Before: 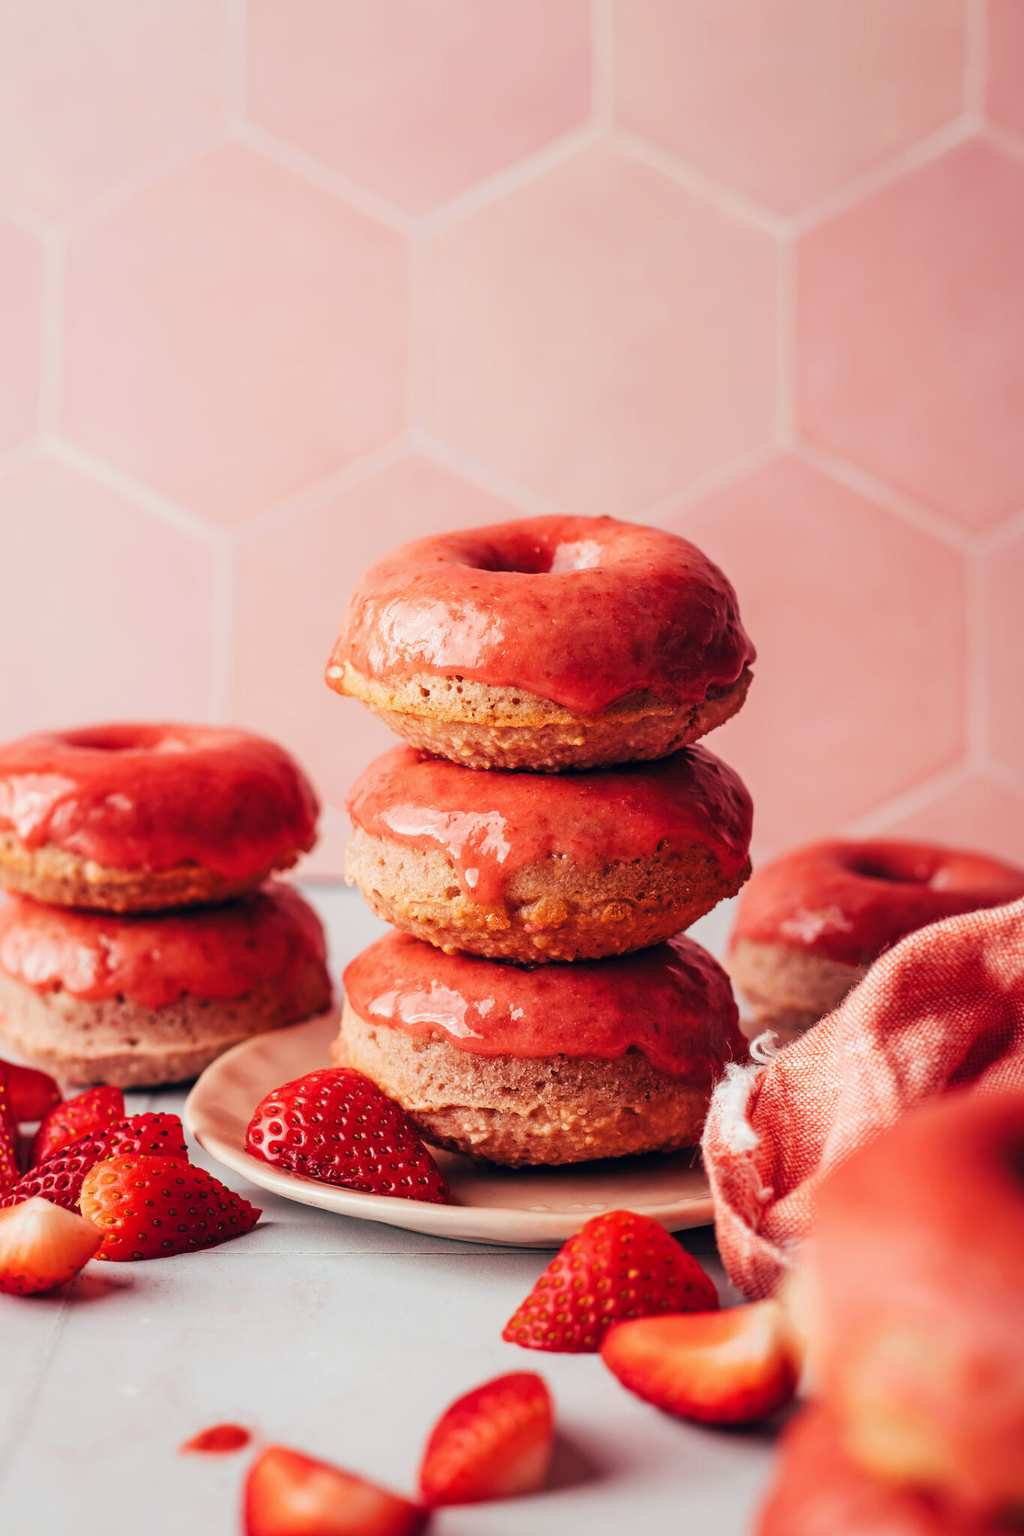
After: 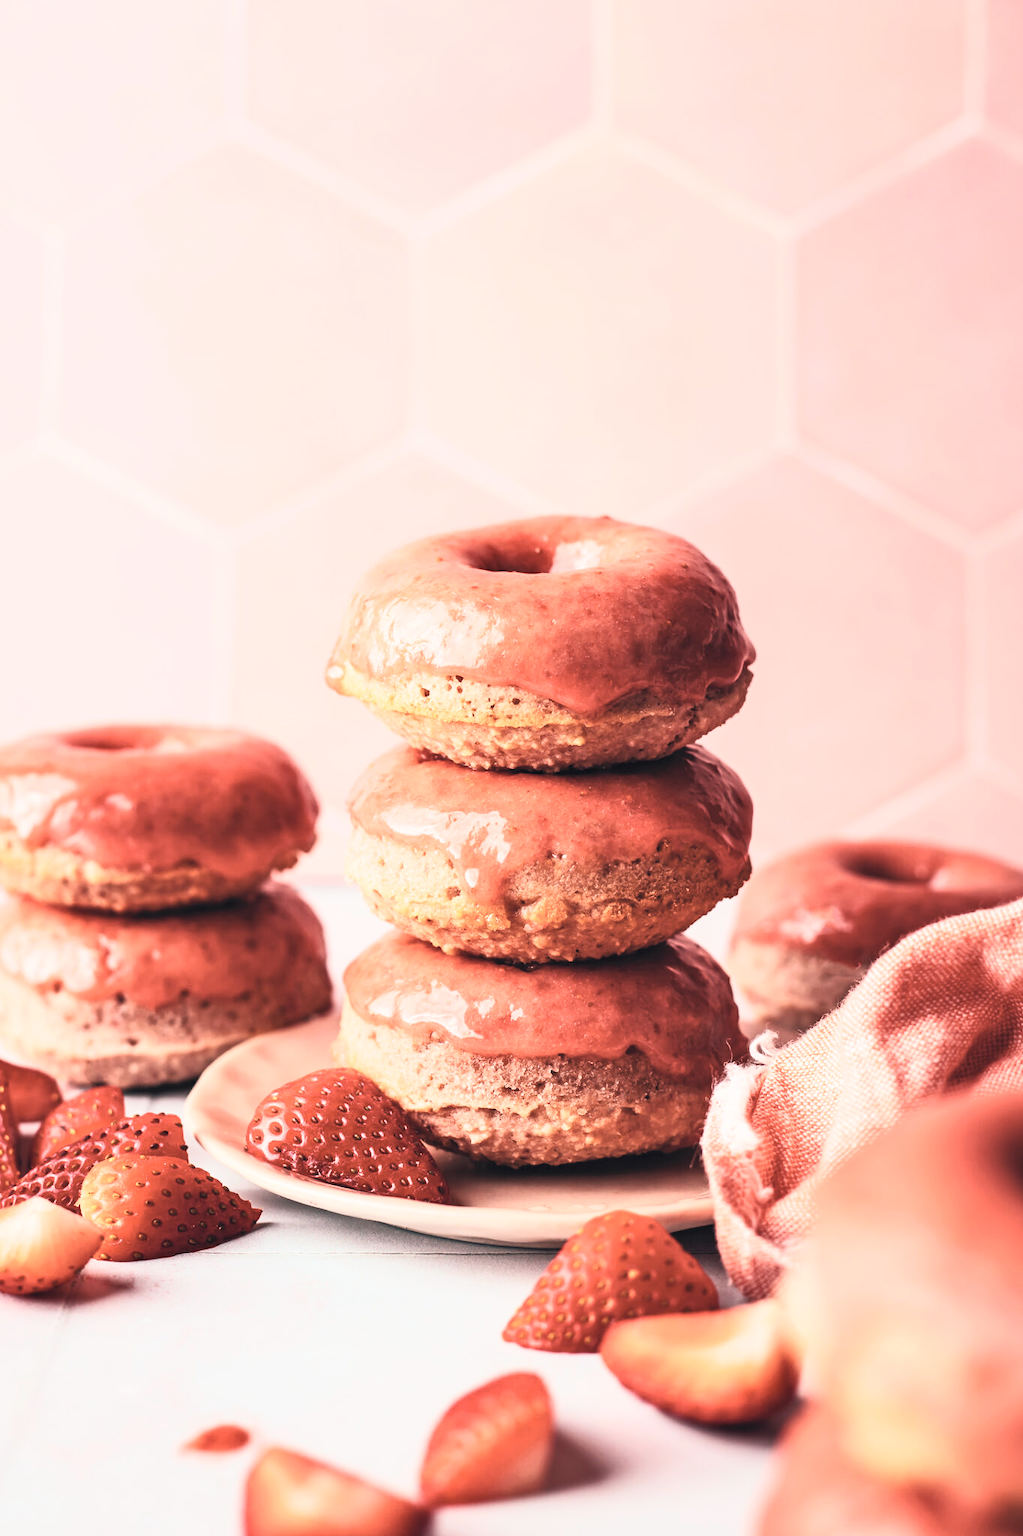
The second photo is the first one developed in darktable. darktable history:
shadows and highlights: shadows 52.34, highlights -28.23, soften with gaussian
contrast brightness saturation: contrast 0.43, brightness 0.56, saturation -0.19
